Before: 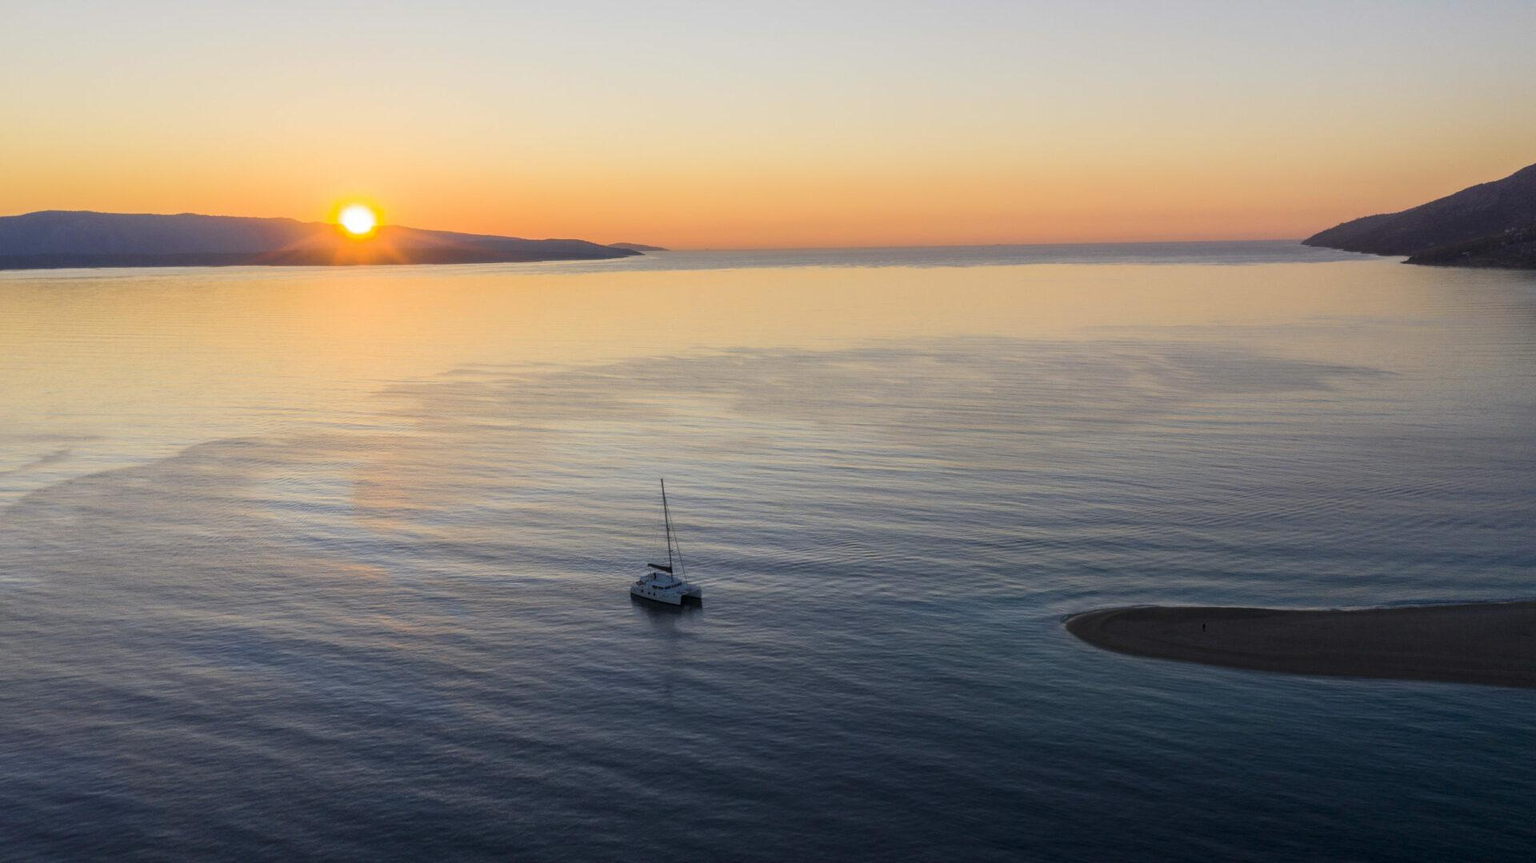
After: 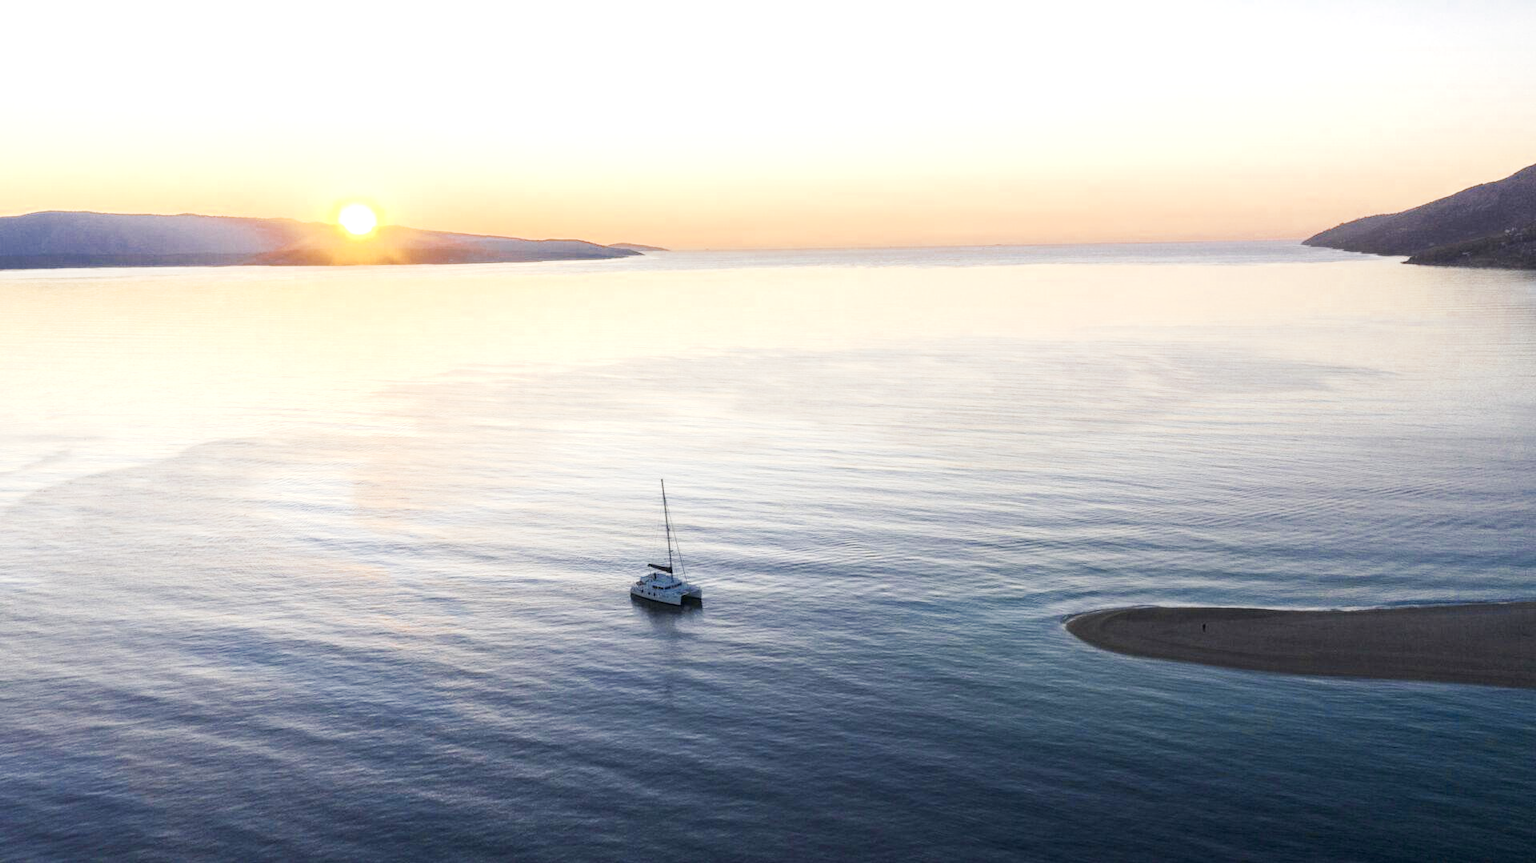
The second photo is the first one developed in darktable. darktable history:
tone curve: curves: ch0 [(0, 0) (0.055, 0.057) (0.258, 0.307) (0.434, 0.543) (0.517, 0.657) (0.745, 0.874) (1, 1)]; ch1 [(0, 0) (0.346, 0.307) (0.418, 0.383) (0.46, 0.439) (0.482, 0.493) (0.502, 0.503) (0.517, 0.514) (0.55, 0.561) (0.588, 0.603) (0.646, 0.688) (1, 1)]; ch2 [(0, 0) (0.346, 0.34) (0.431, 0.45) (0.485, 0.499) (0.5, 0.503) (0.527, 0.525) (0.545, 0.562) (0.679, 0.706) (1, 1)], preserve colors none
color zones: curves: ch0 [(0, 0.5) (0.125, 0.4) (0.25, 0.5) (0.375, 0.4) (0.5, 0.4) (0.625, 0.35) (0.75, 0.35) (0.875, 0.5)]; ch1 [(0, 0.35) (0.125, 0.45) (0.25, 0.35) (0.375, 0.35) (0.5, 0.35) (0.625, 0.35) (0.75, 0.45) (0.875, 0.35)]; ch2 [(0, 0.6) (0.125, 0.5) (0.25, 0.5) (0.375, 0.6) (0.5, 0.6) (0.625, 0.5) (0.75, 0.5) (0.875, 0.5)]
exposure: black level correction 0, exposure 1.001 EV, compensate highlight preservation false
